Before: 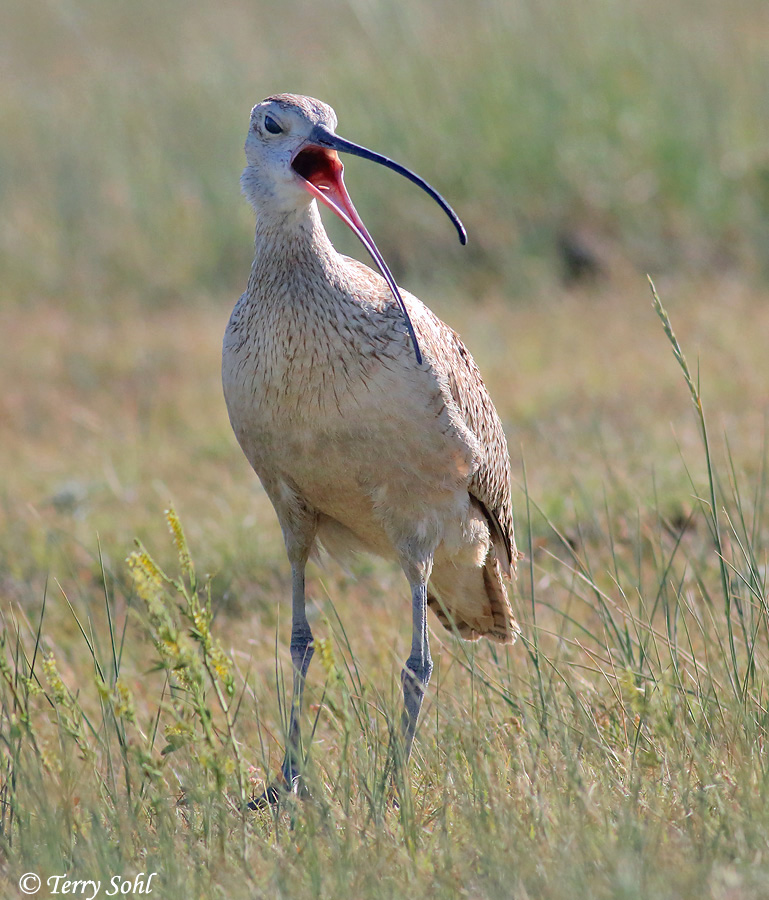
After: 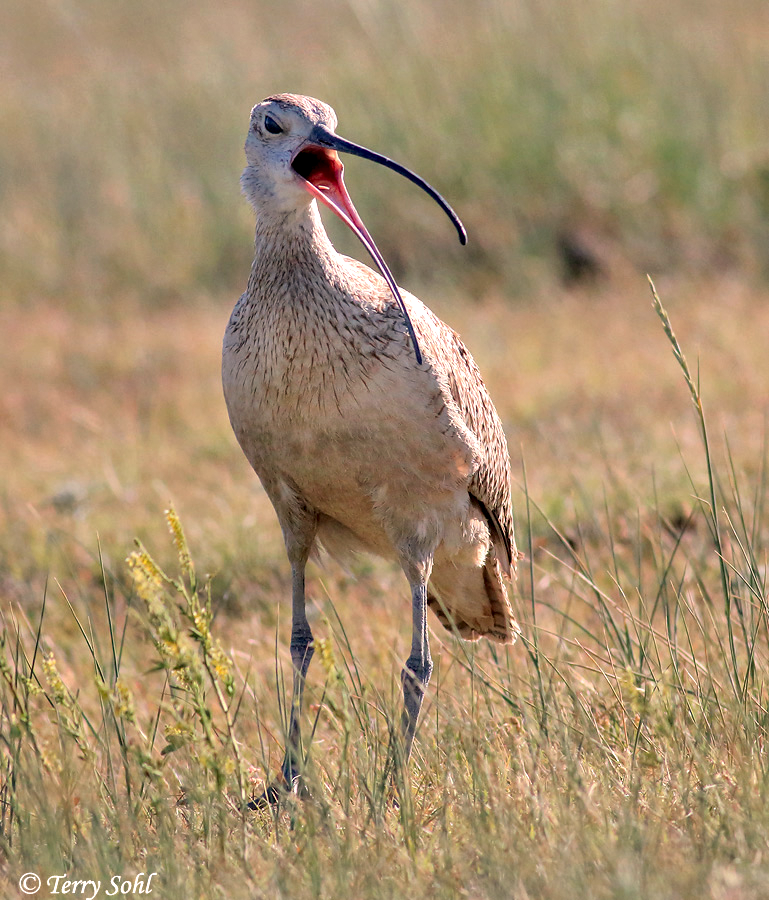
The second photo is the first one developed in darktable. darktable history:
local contrast: detail 135%, midtone range 0.75
white balance: red 1.127, blue 0.943
